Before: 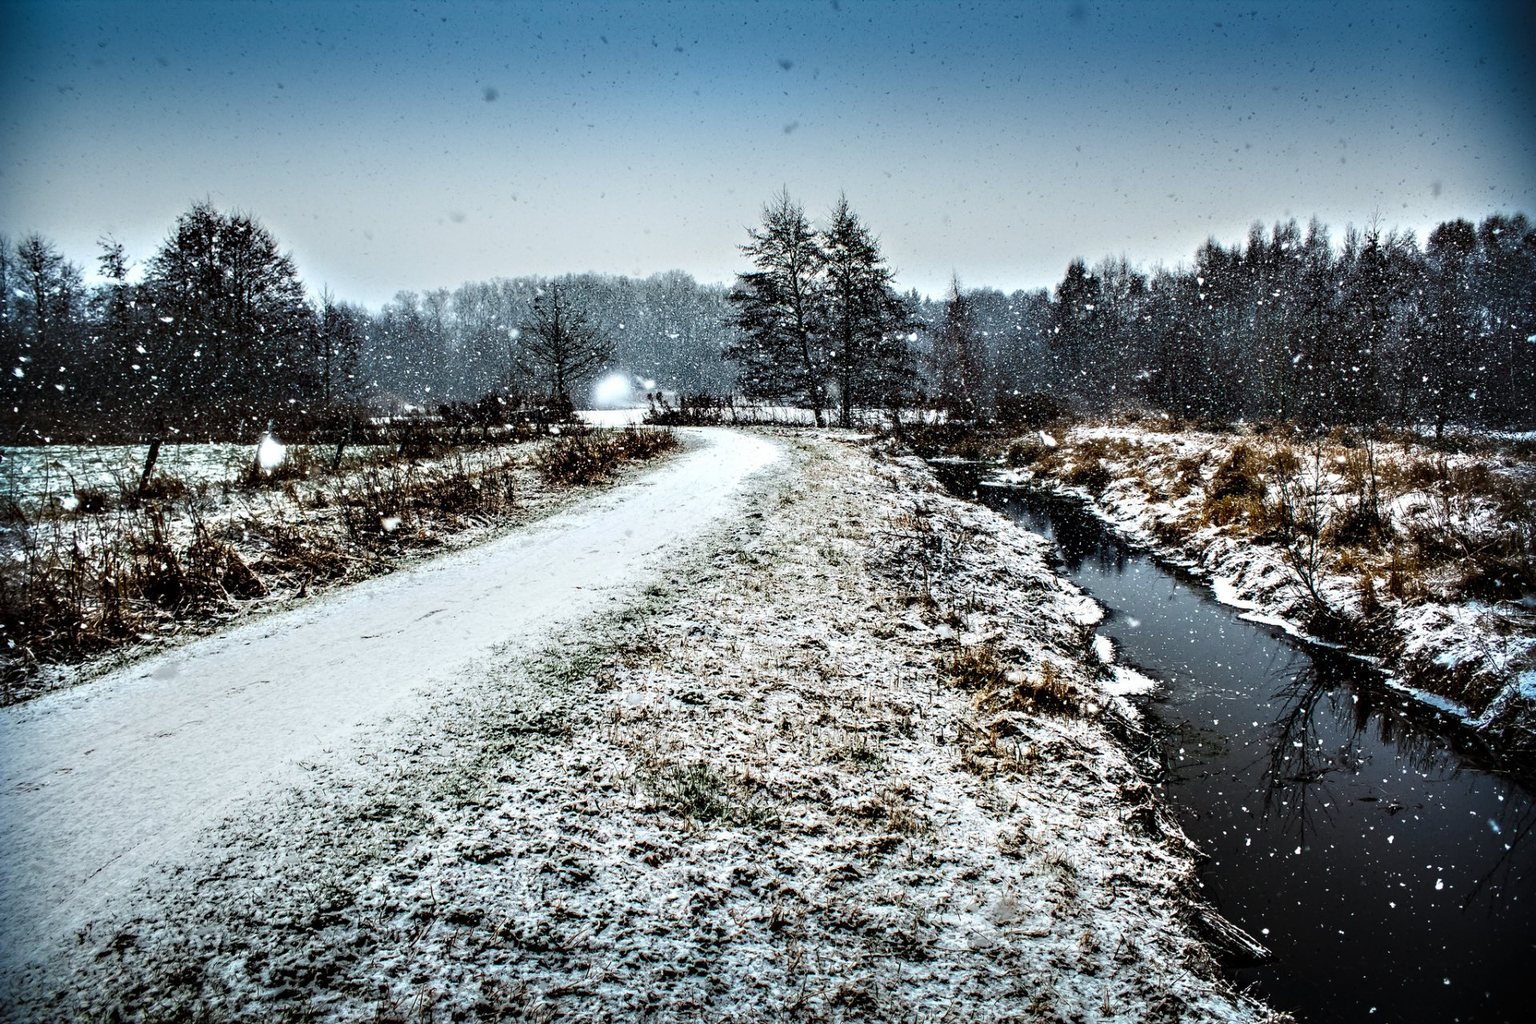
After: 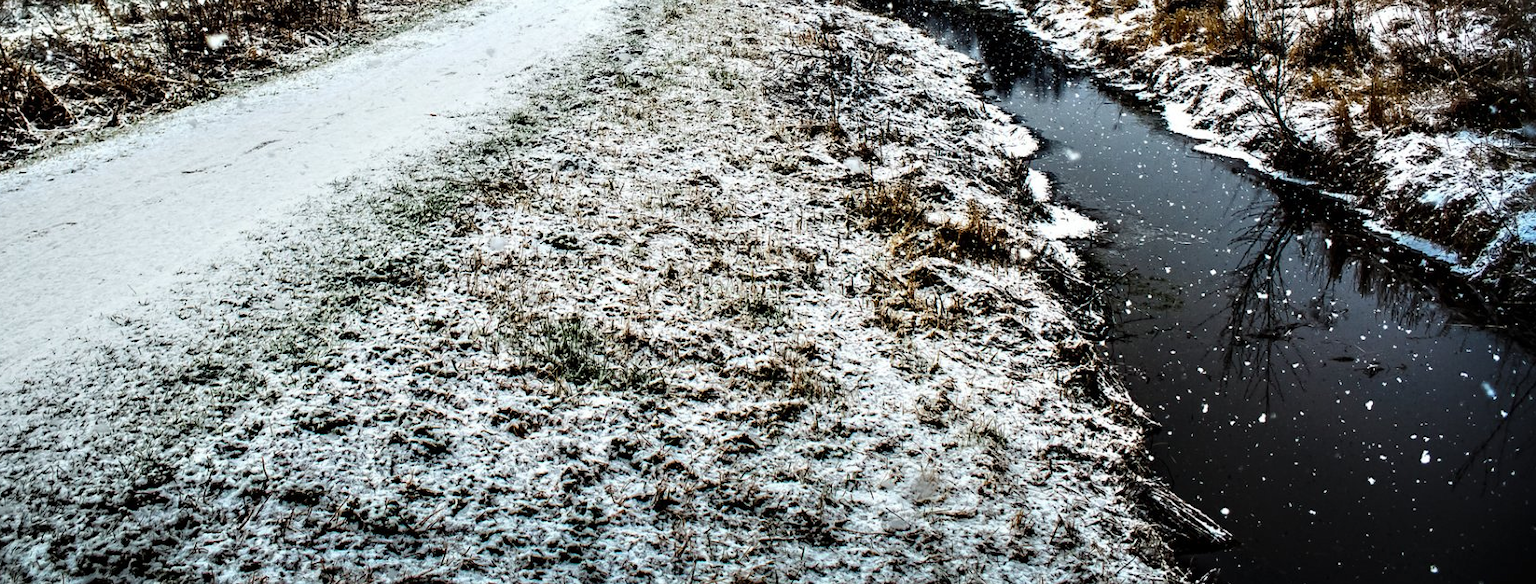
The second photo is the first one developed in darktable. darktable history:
crop and rotate: left 13.26%, top 47.685%, bottom 2.721%
color correction: highlights a* -0.115, highlights b* 0.117
shadows and highlights: shadows 29.17, highlights -28.82, highlights color adjustment 39.16%, low approximation 0.01, soften with gaussian
